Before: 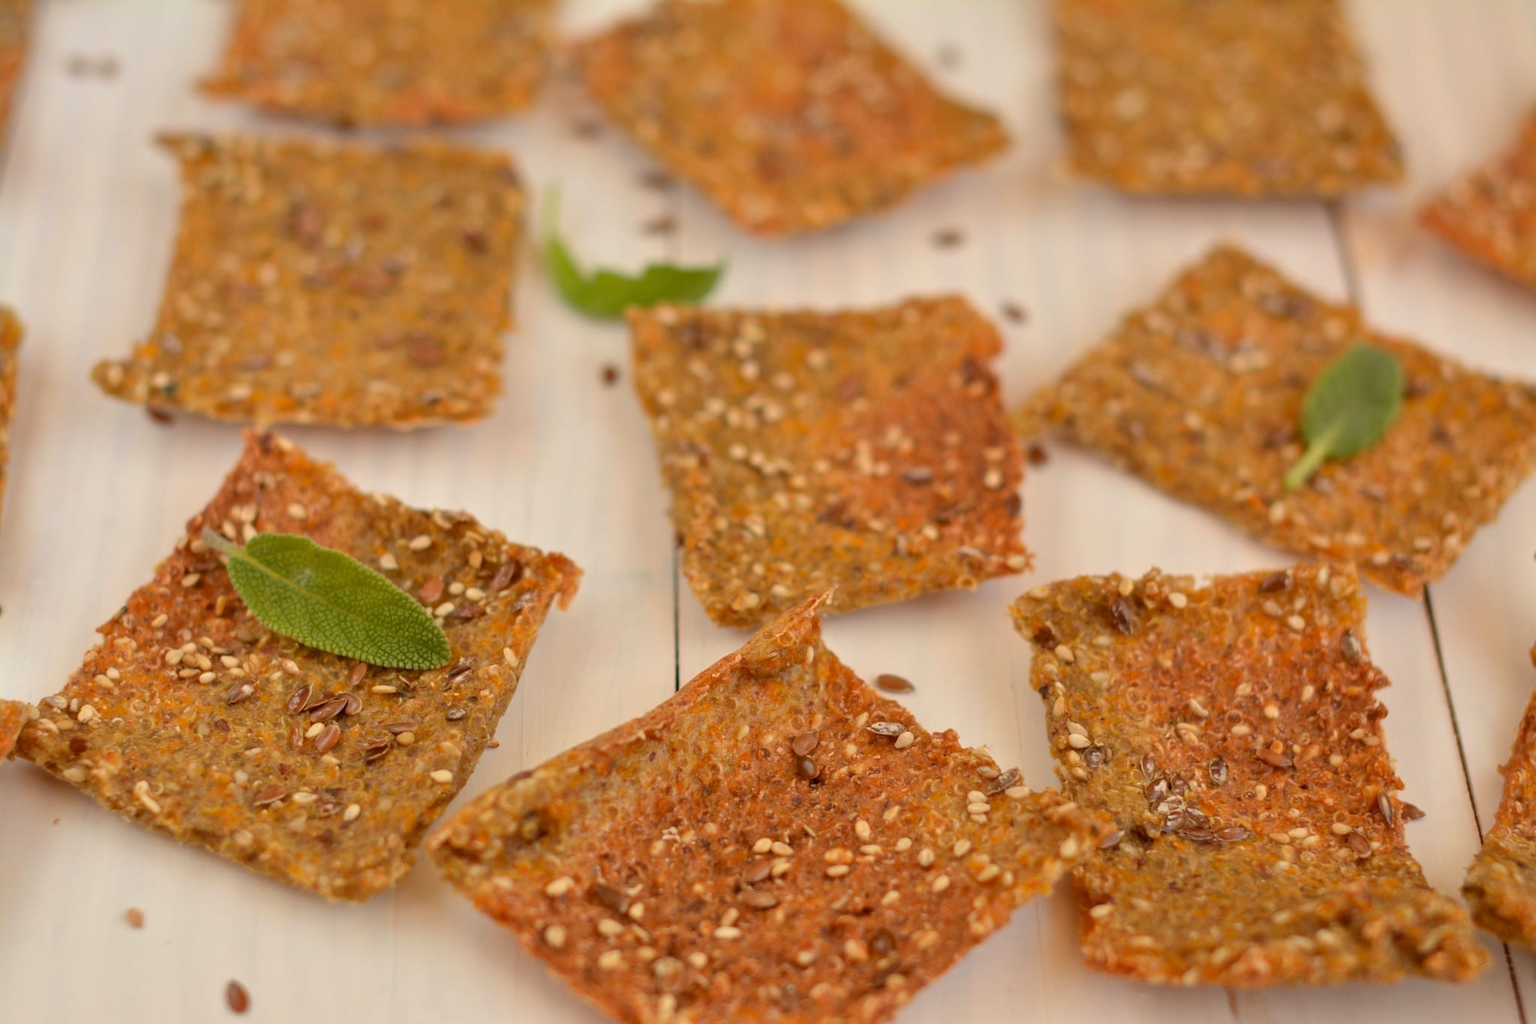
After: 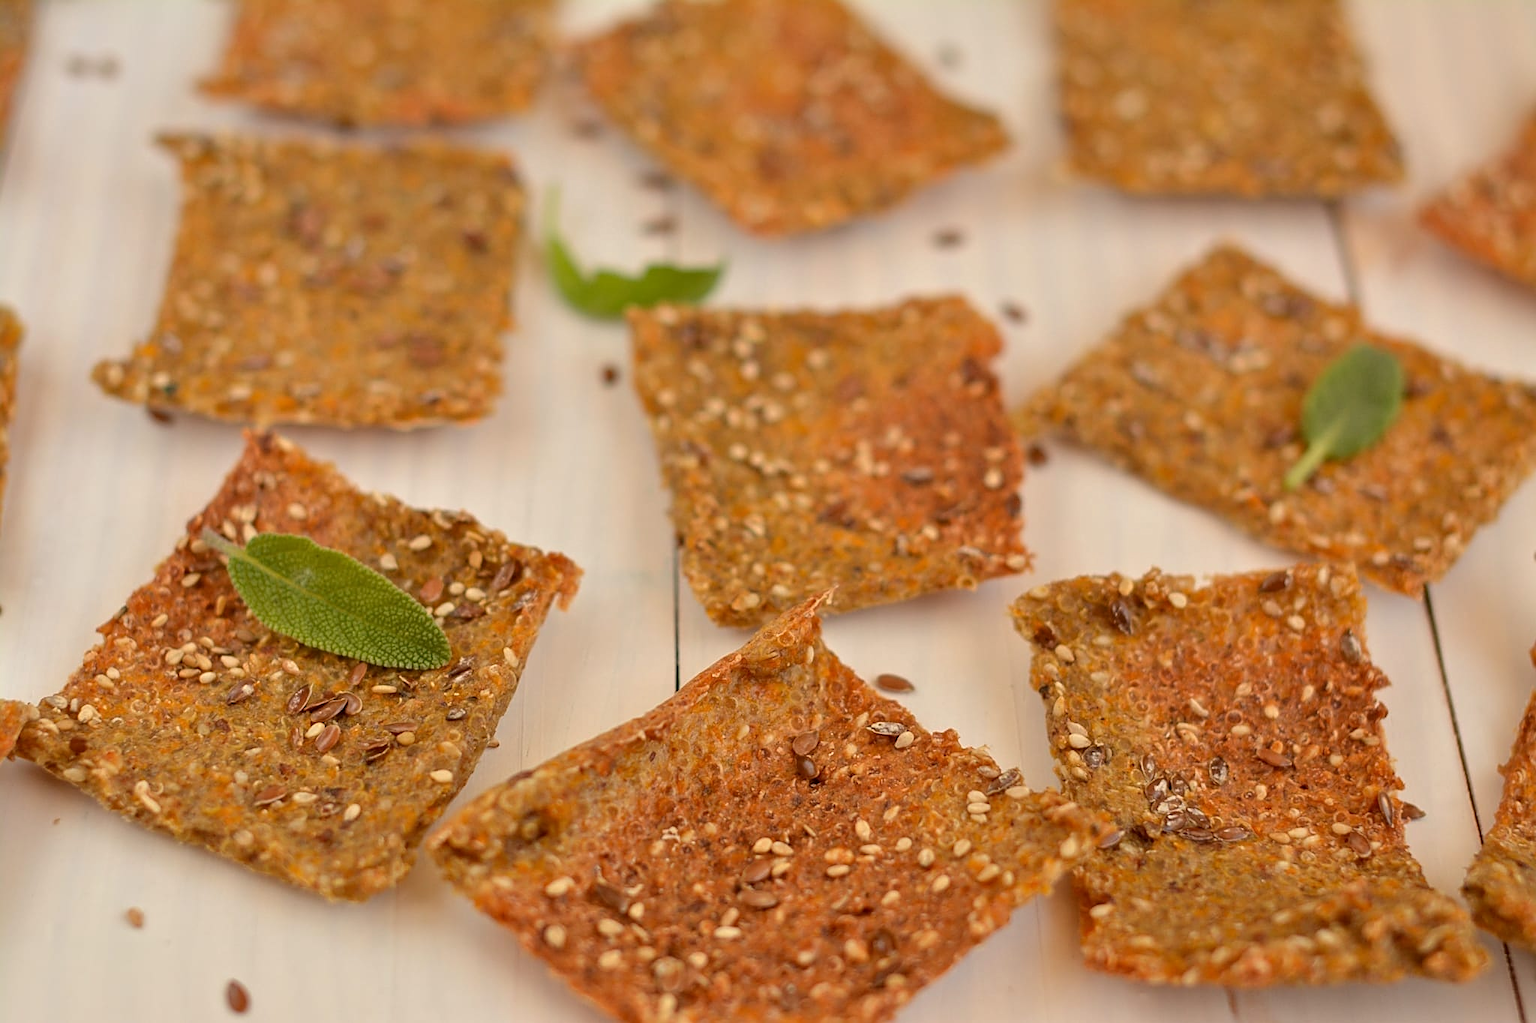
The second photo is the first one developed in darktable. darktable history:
sharpen: on, module defaults
contrast equalizer: octaves 7, y [[0.5, 0.502, 0.506, 0.511, 0.52, 0.537], [0.5 ×6], [0.505, 0.509, 0.518, 0.534, 0.553, 0.561], [0 ×6], [0 ×6]]
